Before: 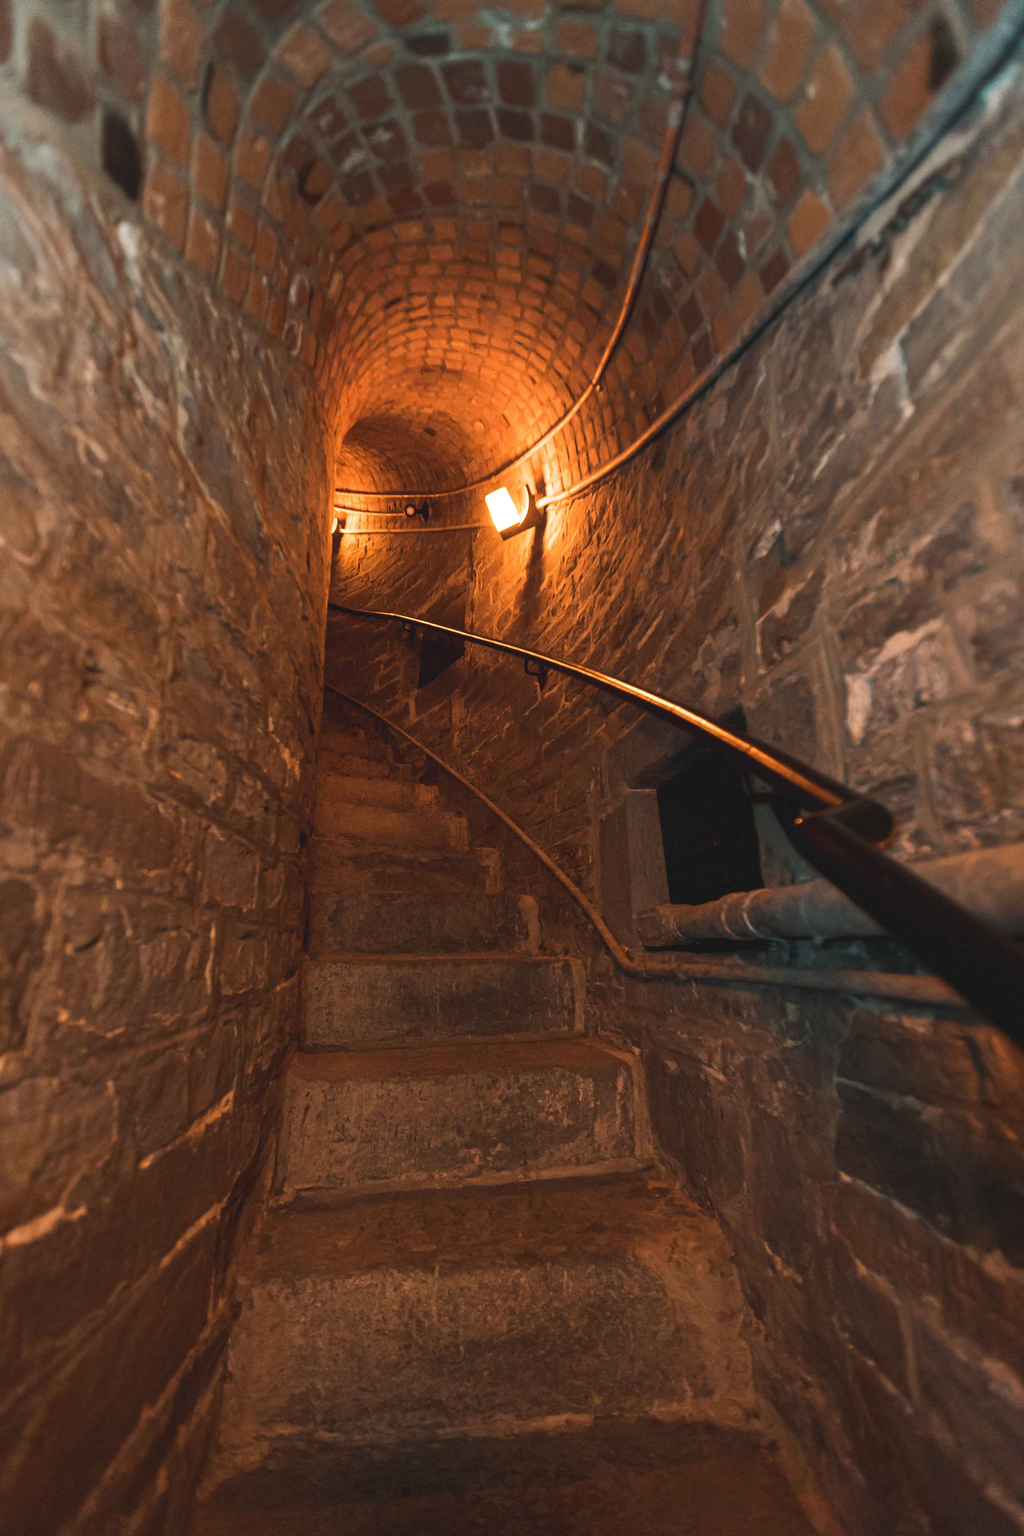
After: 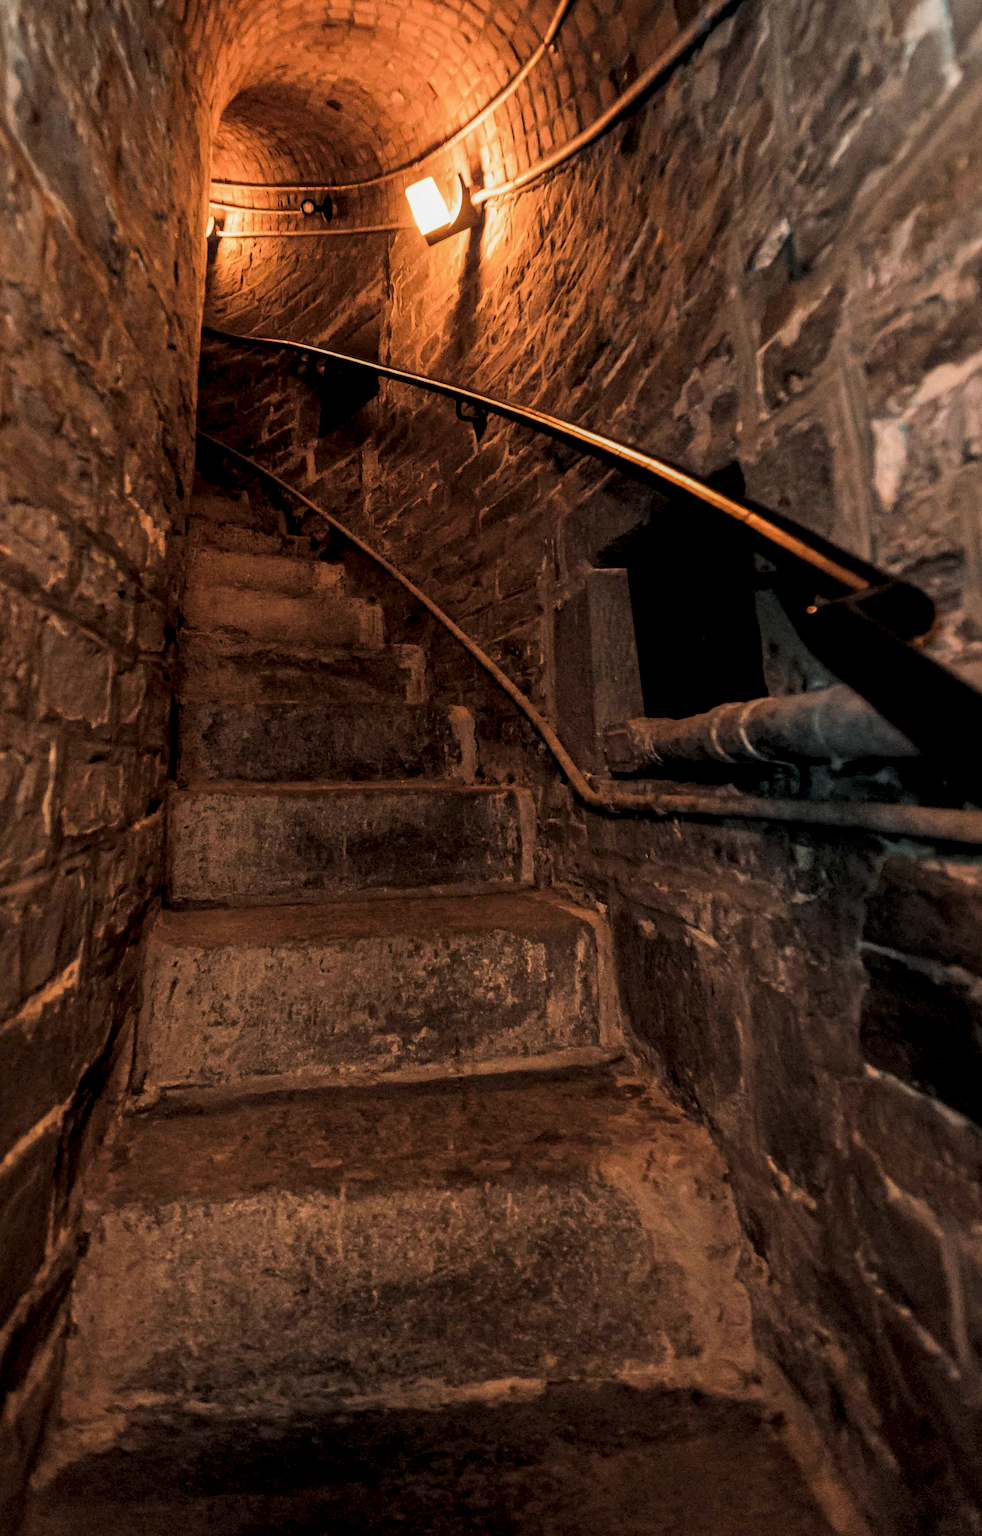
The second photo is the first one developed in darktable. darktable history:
crop: left 16.871%, top 22.857%, right 9.116%
local contrast: detail 144%
filmic rgb: black relative exposure -4.88 EV, hardness 2.82
